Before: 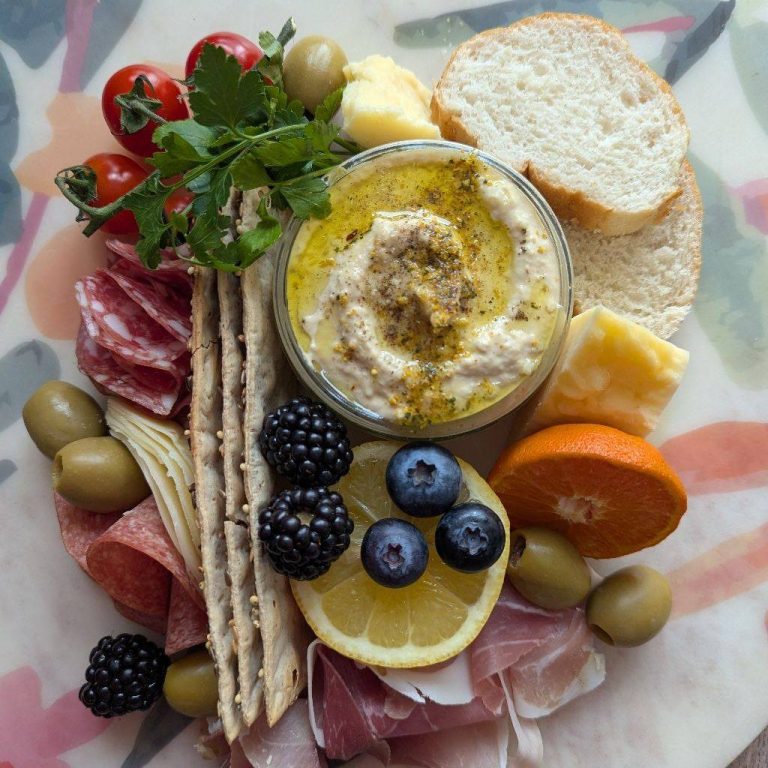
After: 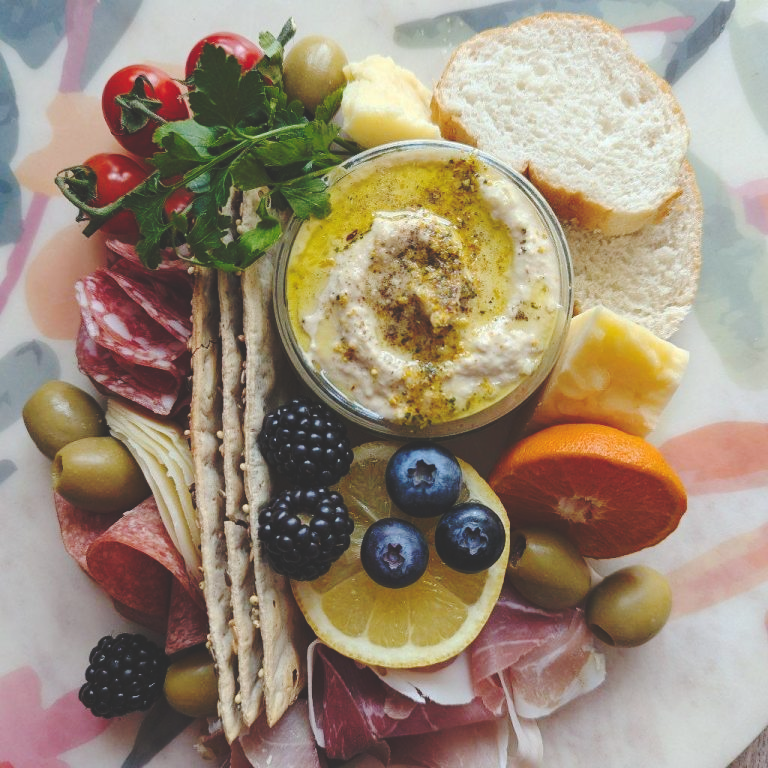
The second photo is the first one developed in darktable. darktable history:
base curve: curves: ch0 [(0, 0.024) (0.055, 0.065) (0.121, 0.166) (0.236, 0.319) (0.693, 0.726) (1, 1)], preserve colors none
